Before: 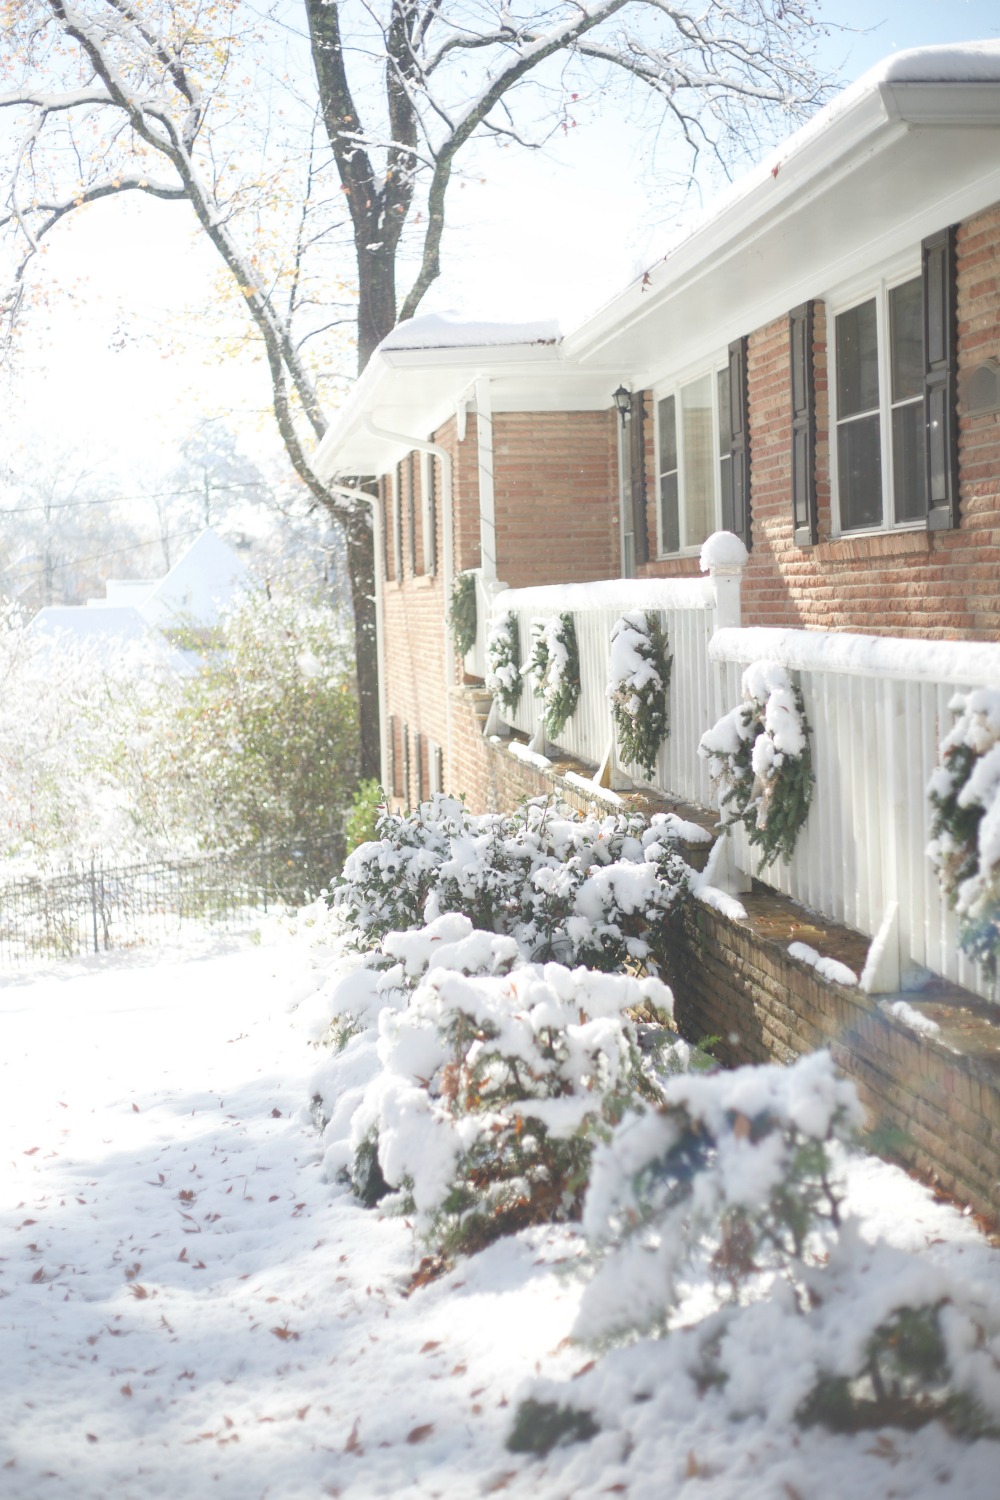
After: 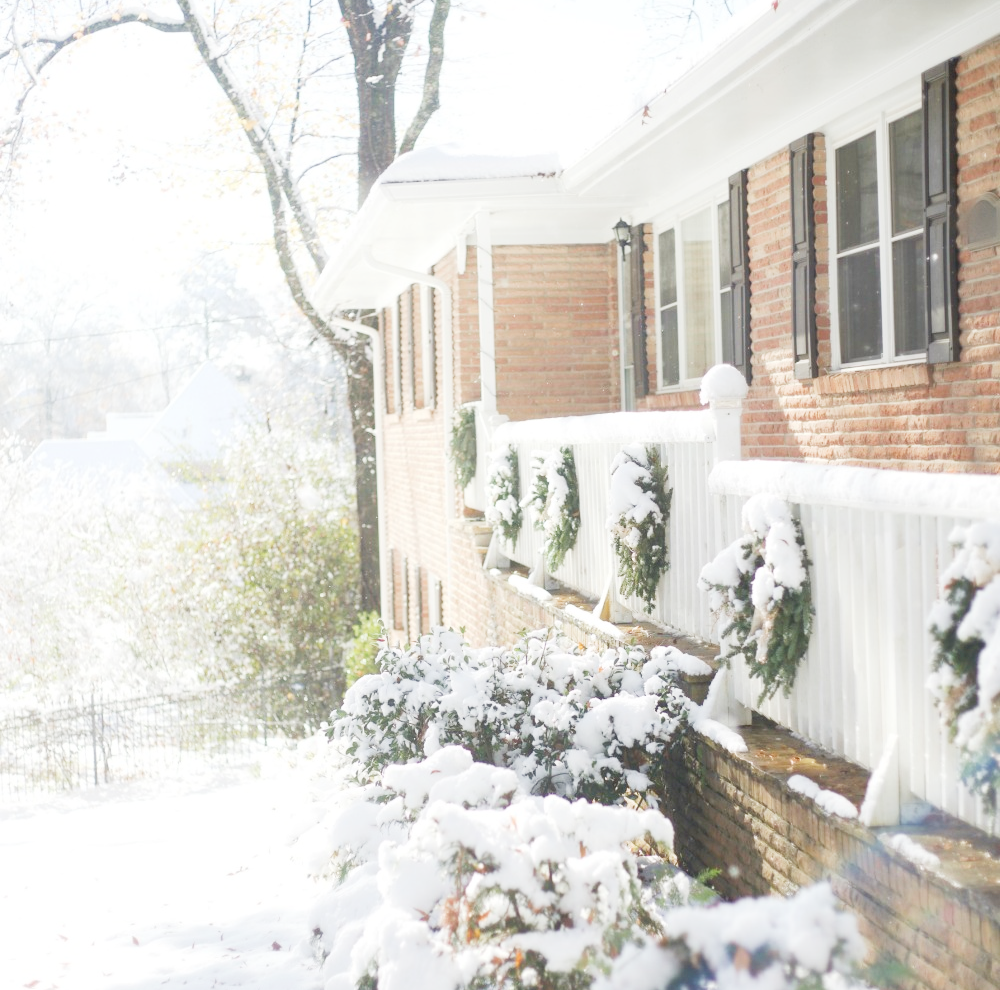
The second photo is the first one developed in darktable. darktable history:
tone curve: curves: ch0 [(0, 0) (0.003, 0.011) (0.011, 0.014) (0.025, 0.023) (0.044, 0.035) (0.069, 0.047) (0.1, 0.065) (0.136, 0.098) (0.177, 0.139) (0.224, 0.214) (0.277, 0.306) (0.335, 0.392) (0.399, 0.484) (0.468, 0.584) (0.543, 0.68) (0.623, 0.772) (0.709, 0.847) (0.801, 0.905) (0.898, 0.951) (1, 1)], preserve colors none
crop: top 11.149%, bottom 22.661%
